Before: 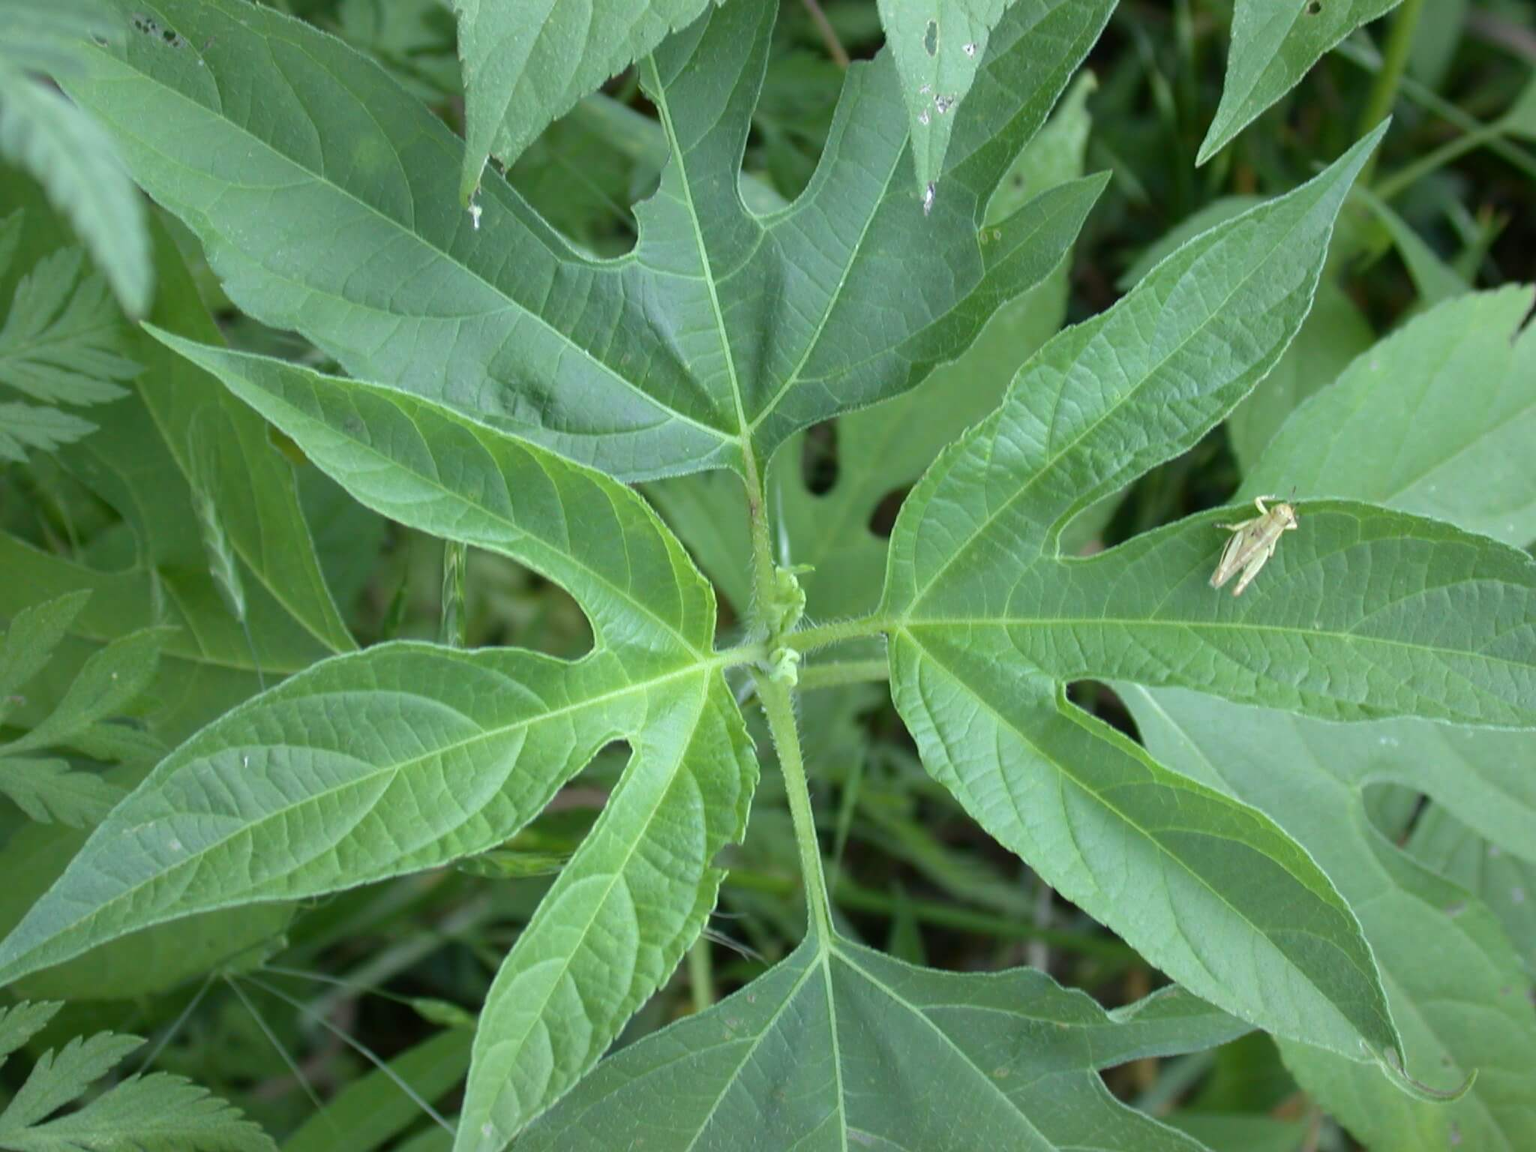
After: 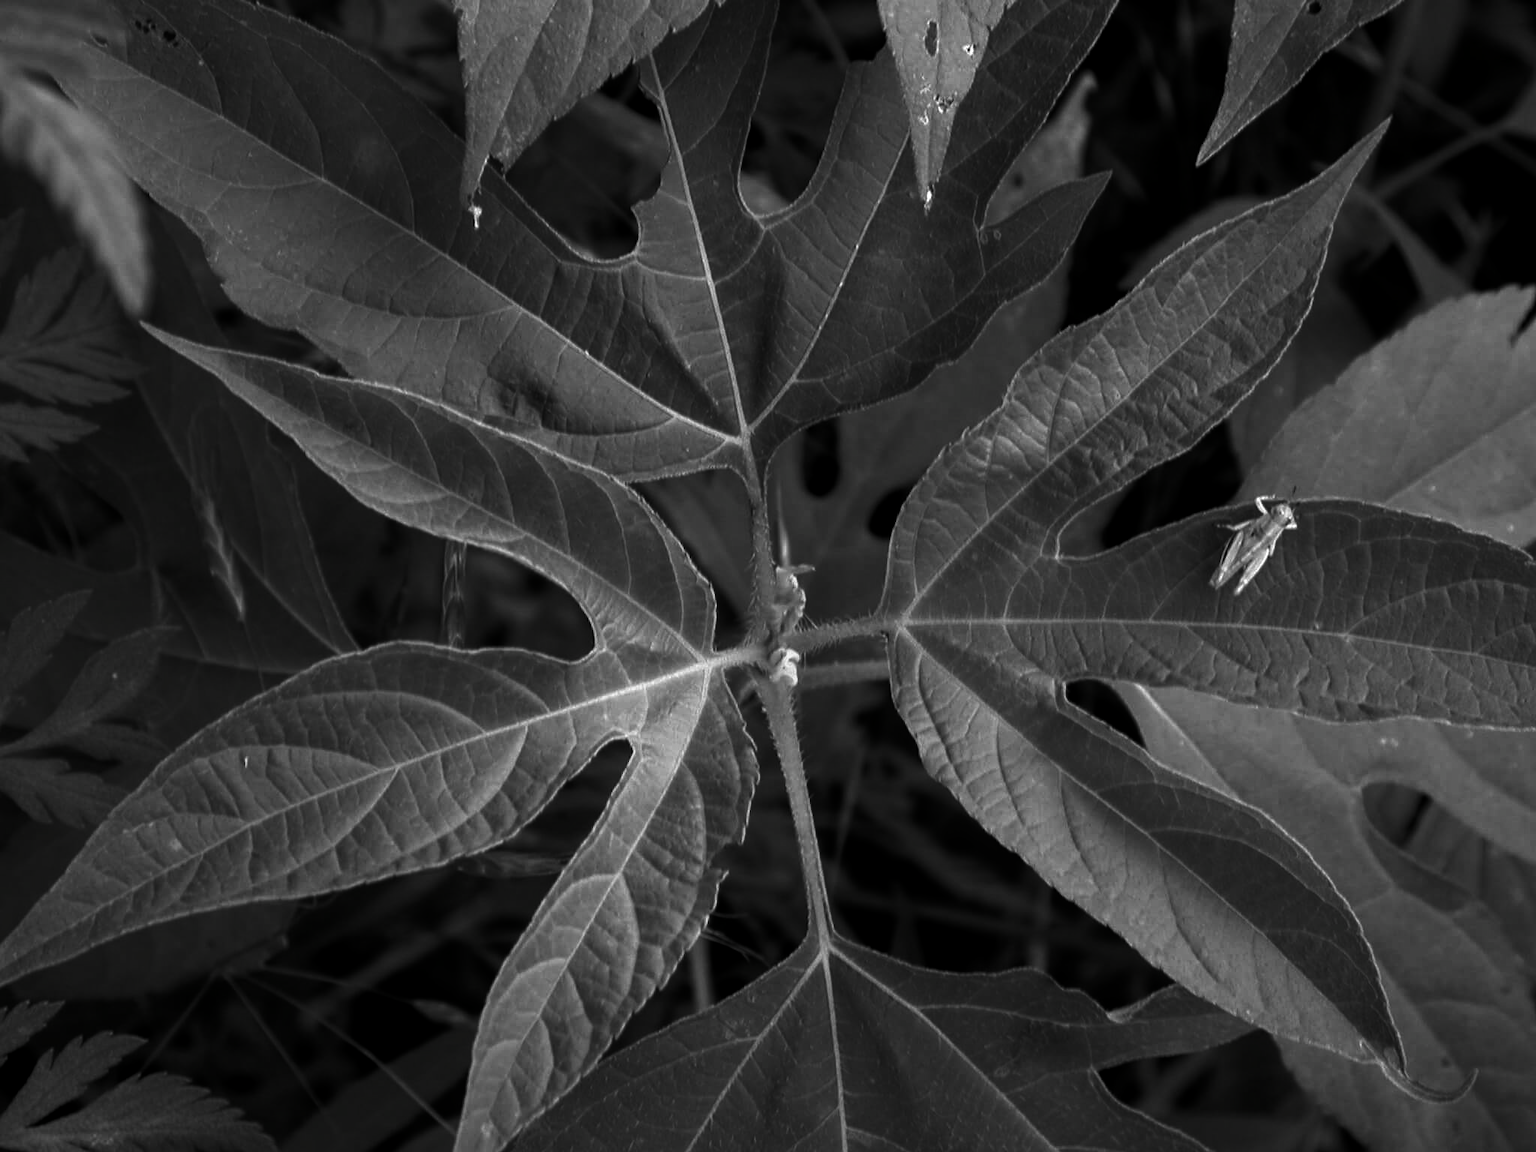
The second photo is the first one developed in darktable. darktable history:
local contrast: detail 110%
exposure: exposure 0.13 EV, compensate highlight preservation false
contrast brightness saturation: contrast 0.017, brightness -0.989, saturation -0.995
